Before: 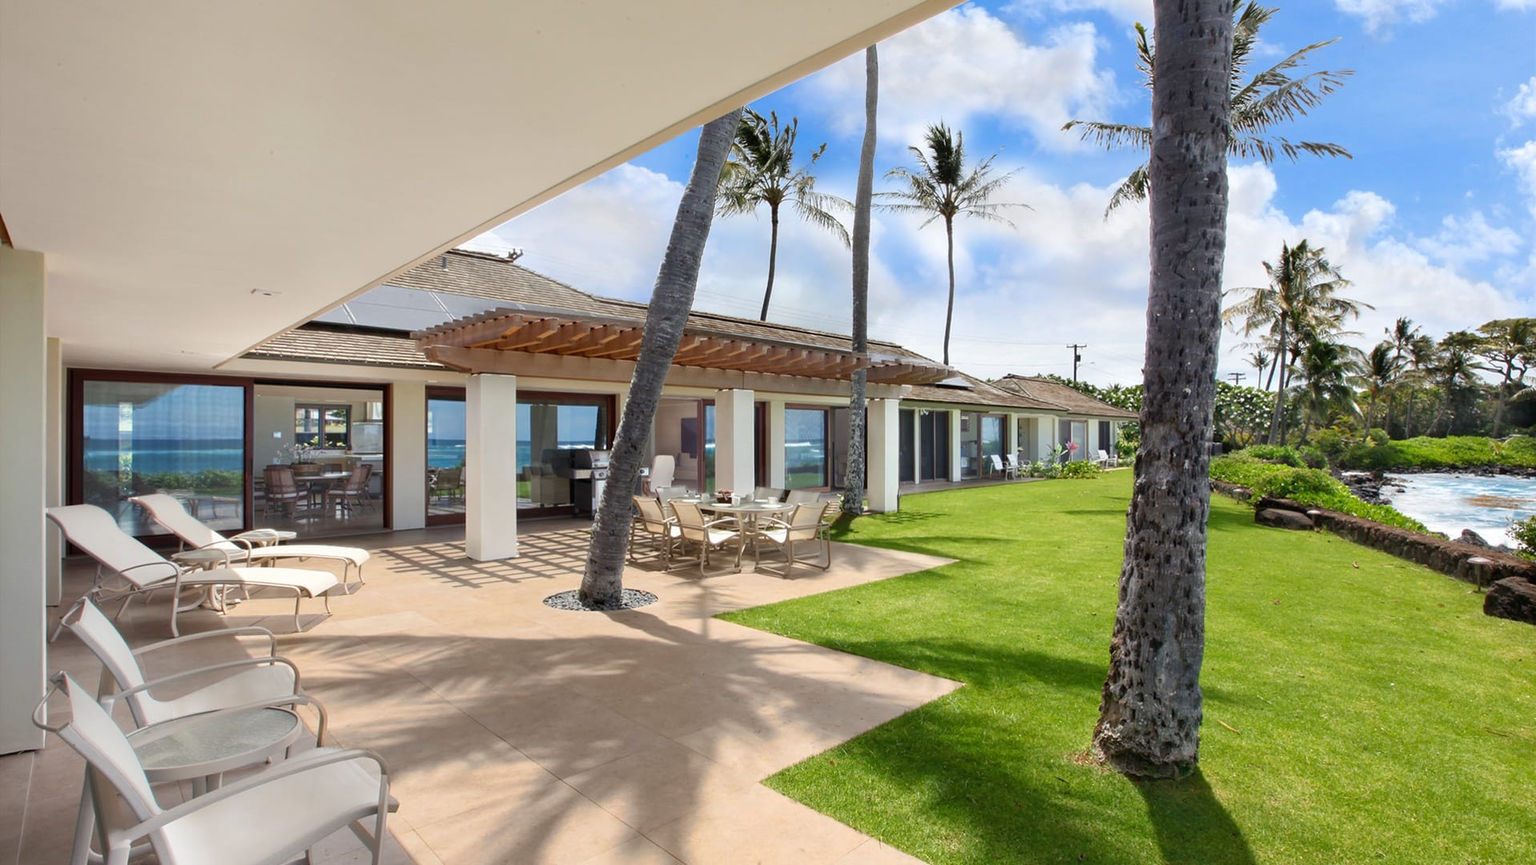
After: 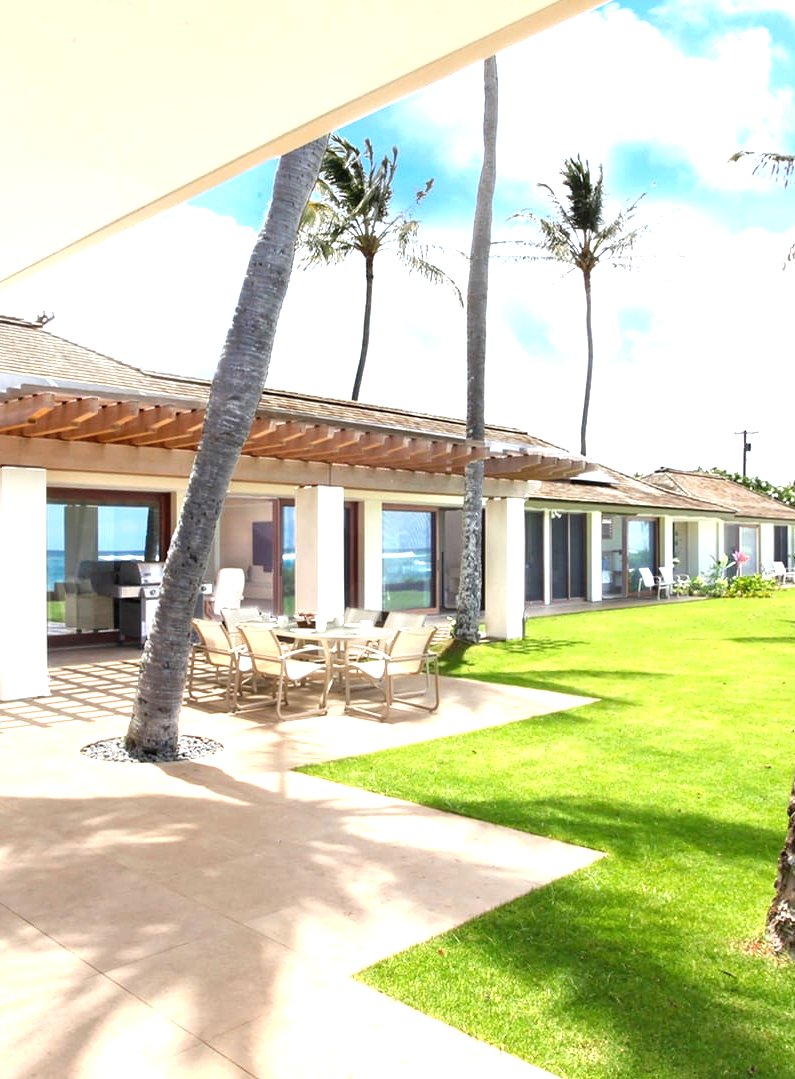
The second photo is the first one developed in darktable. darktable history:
exposure: black level correction 0, exposure 1.2 EV, compensate highlight preservation false
crop: left 31.188%, right 27.35%
